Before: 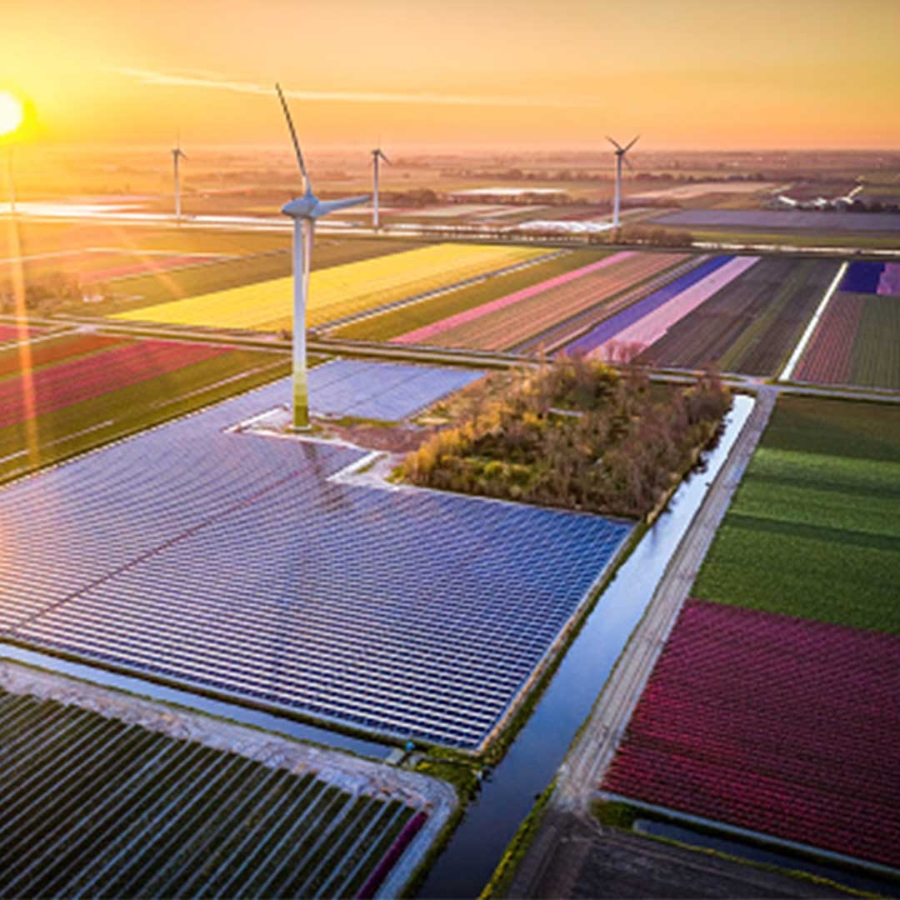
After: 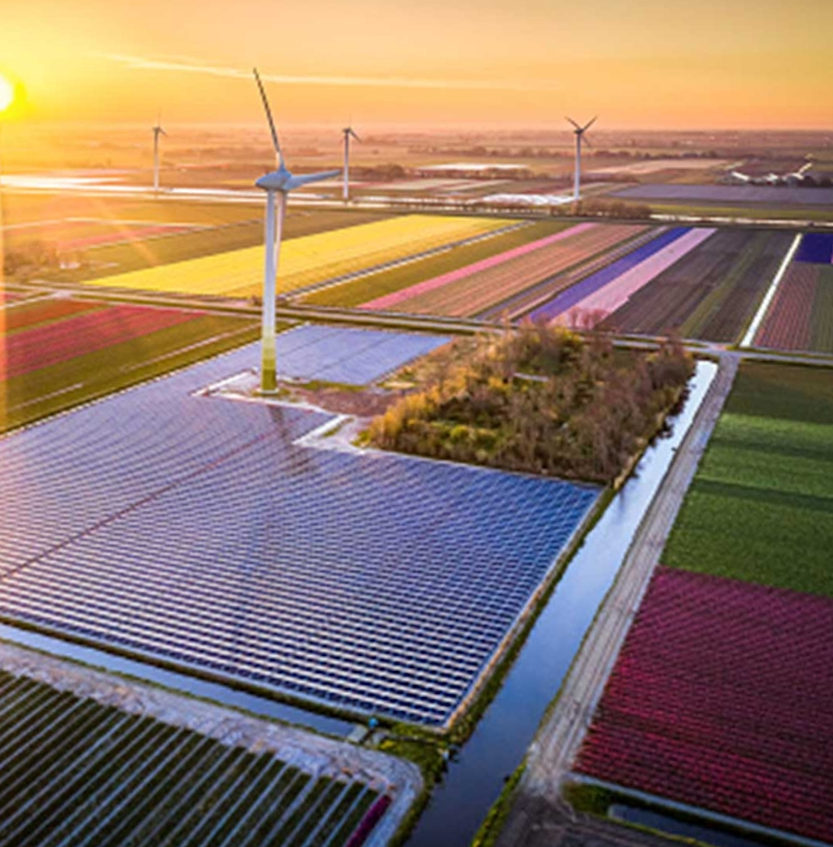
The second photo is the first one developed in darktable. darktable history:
crop: top 0.448%, right 0.264%, bottom 5.045%
rotate and perspective: rotation 0.215°, lens shift (vertical) -0.139, crop left 0.069, crop right 0.939, crop top 0.002, crop bottom 0.996
